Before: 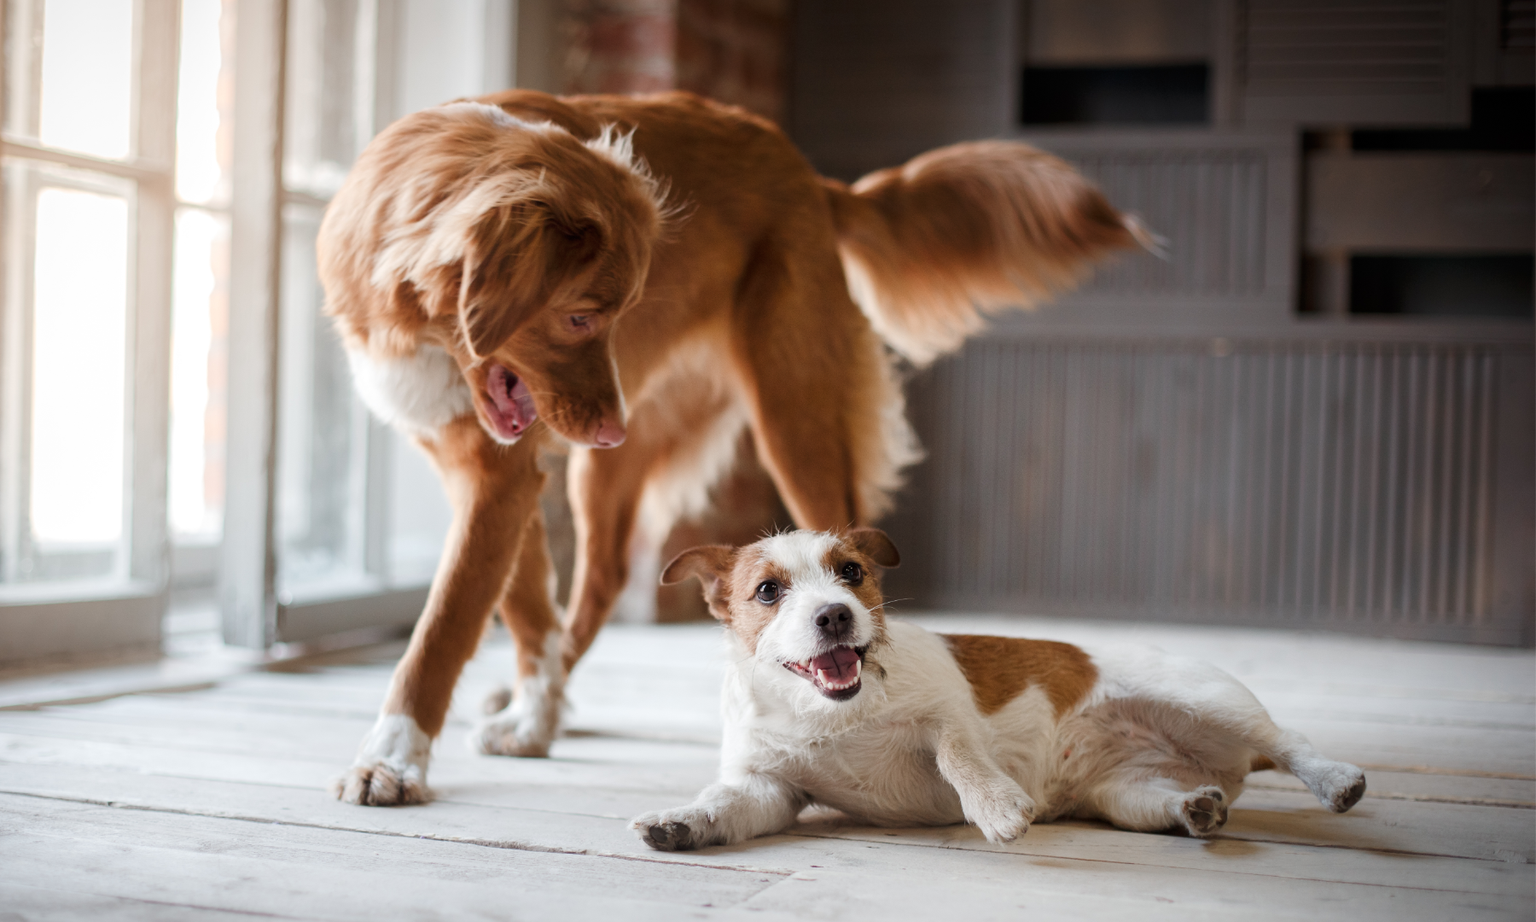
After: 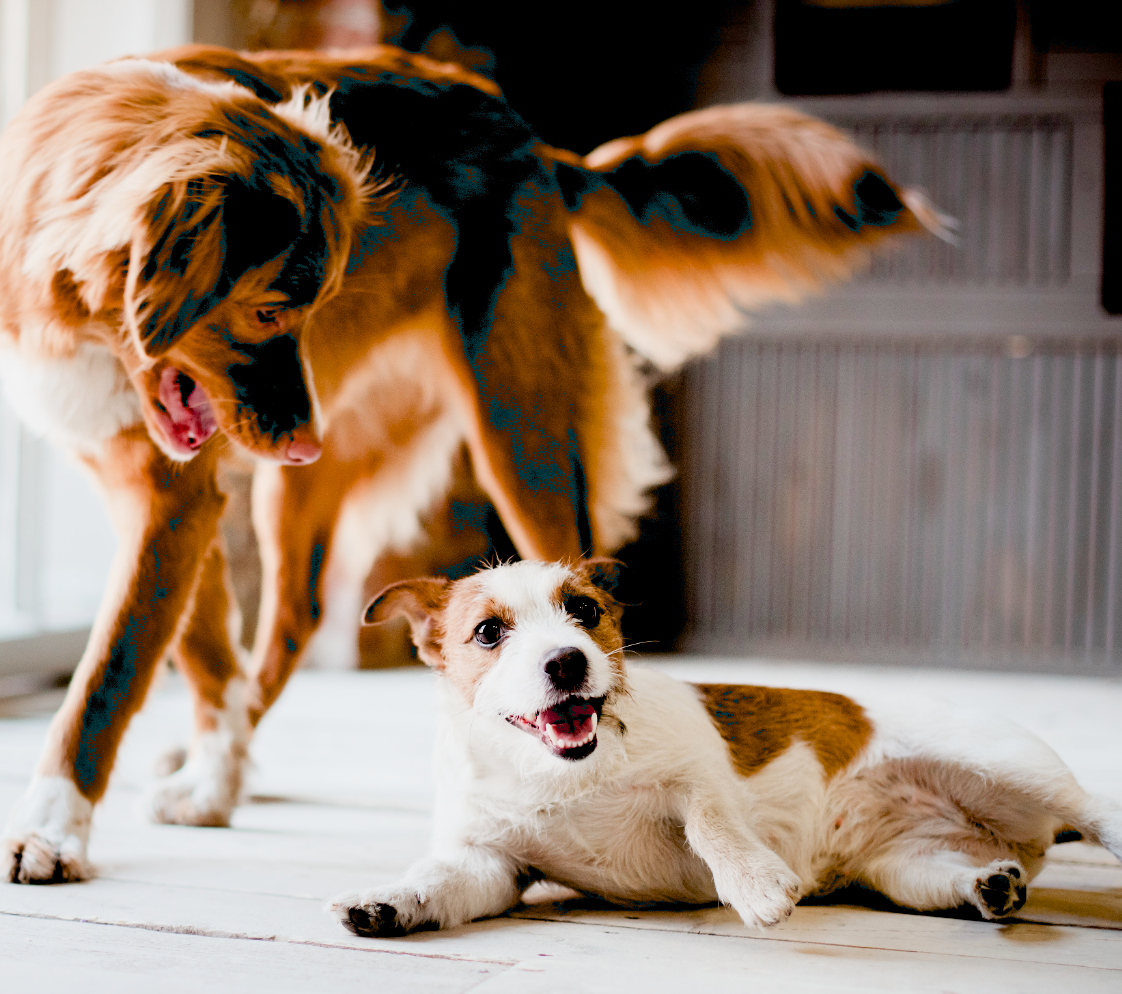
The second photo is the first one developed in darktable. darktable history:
exposure: black level correction 0.035, exposure 0.9 EV, compensate highlight preservation false
filmic rgb: black relative exposure -7.65 EV, white relative exposure 4.56 EV, hardness 3.61, contrast 1.106
crop and rotate: left 22.918%, top 5.629%, right 14.711%, bottom 2.247%
